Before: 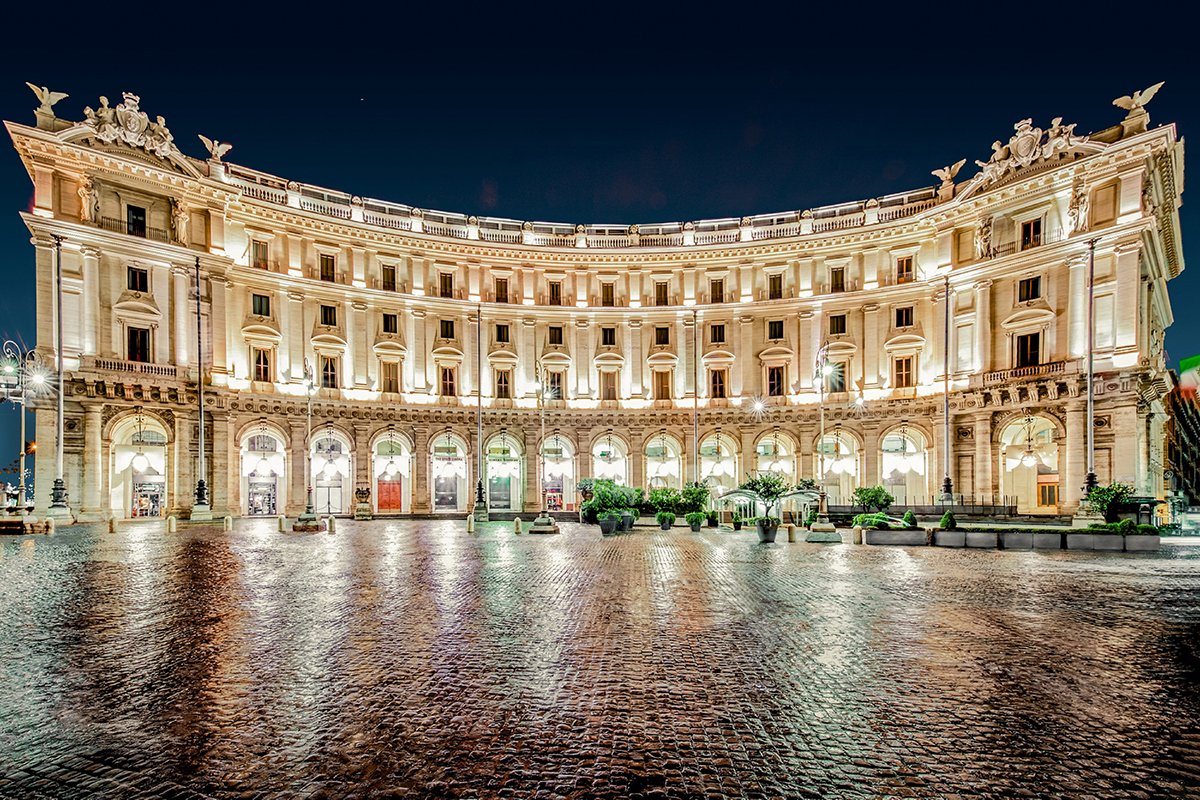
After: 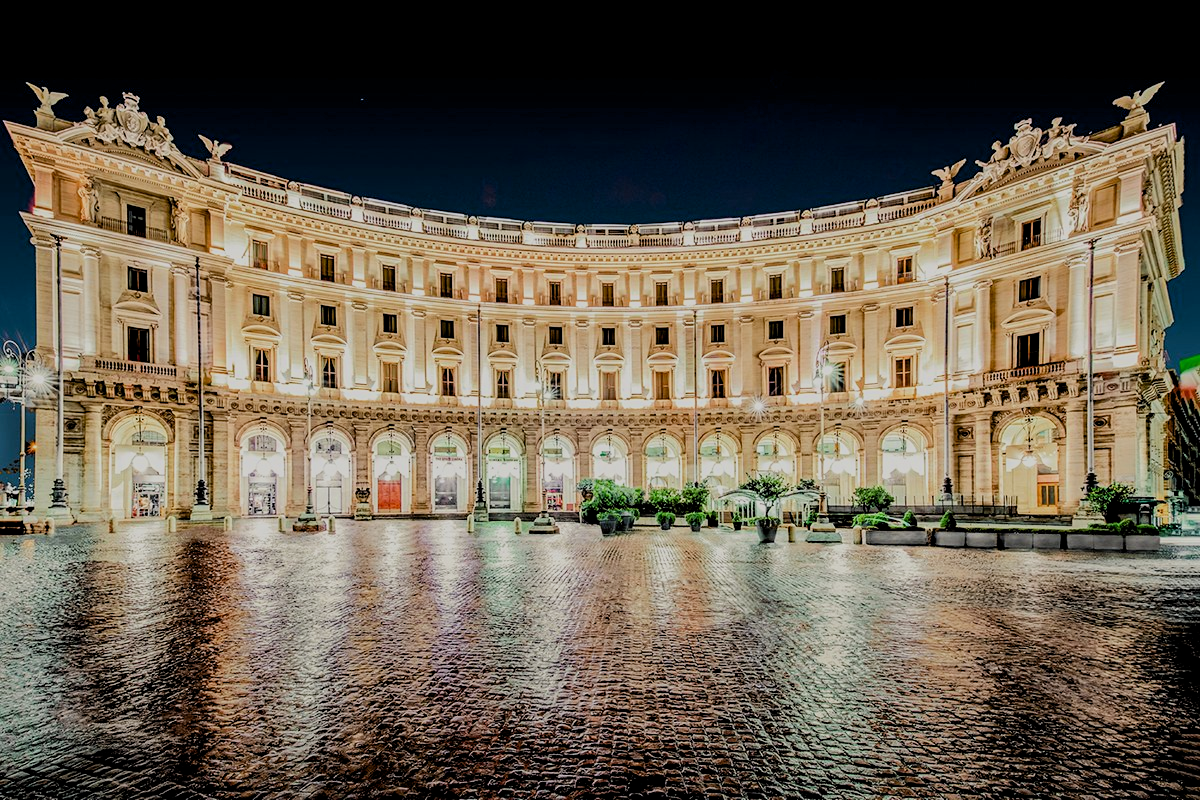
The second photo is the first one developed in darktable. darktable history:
vibrance: vibrance 0%
filmic rgb: black relative exposure -7.15 EV, white relative exposure 5.36 EV, hardness 3.02, color science v6 (2022)
exposure: black level correction 0.005, exposure 0.001 EV, compensate highlight preservation false
